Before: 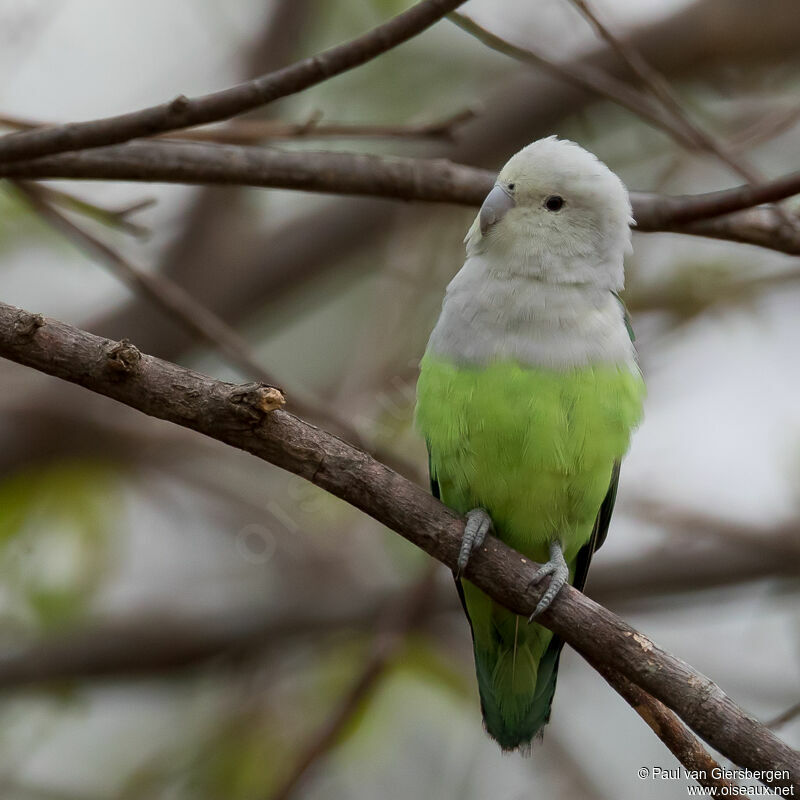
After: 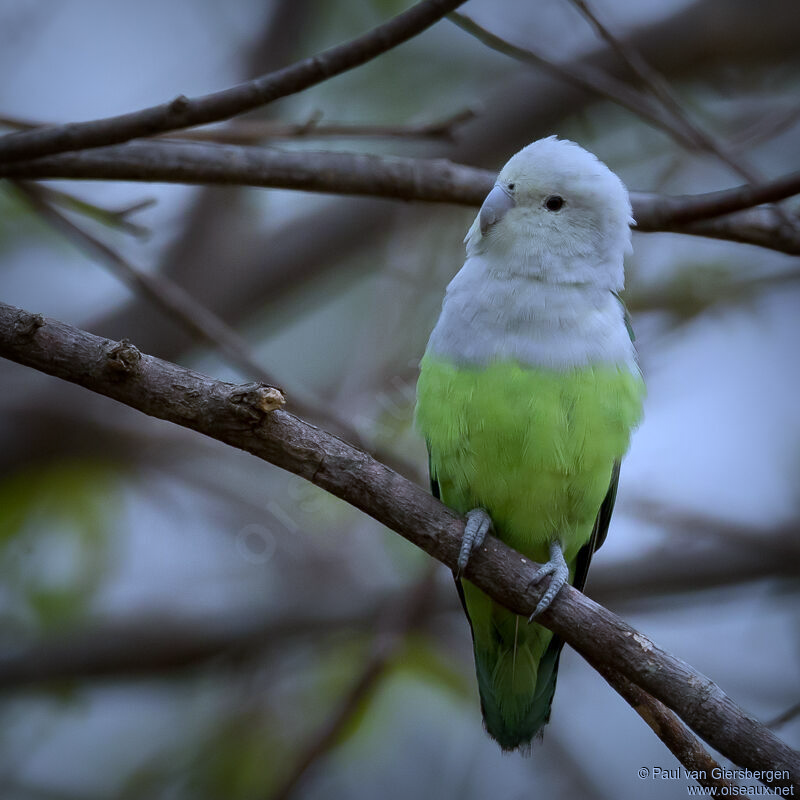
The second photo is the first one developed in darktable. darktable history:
white balance: red 0.871, blue 1.249
vignetting: fall-off start 53.2%, brightness -0.594, saturation 0, automatic ratio true, width/height ratio 1.313, shape 0.22, unbound false
